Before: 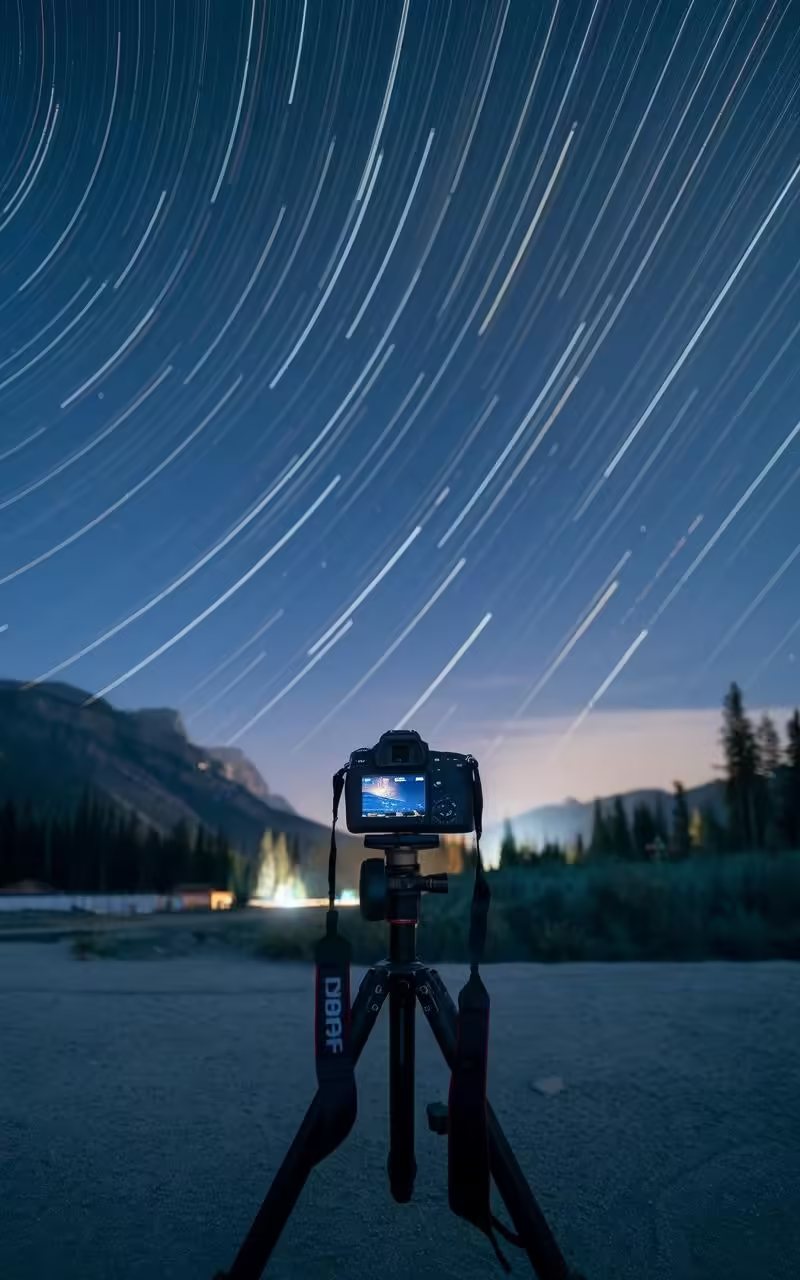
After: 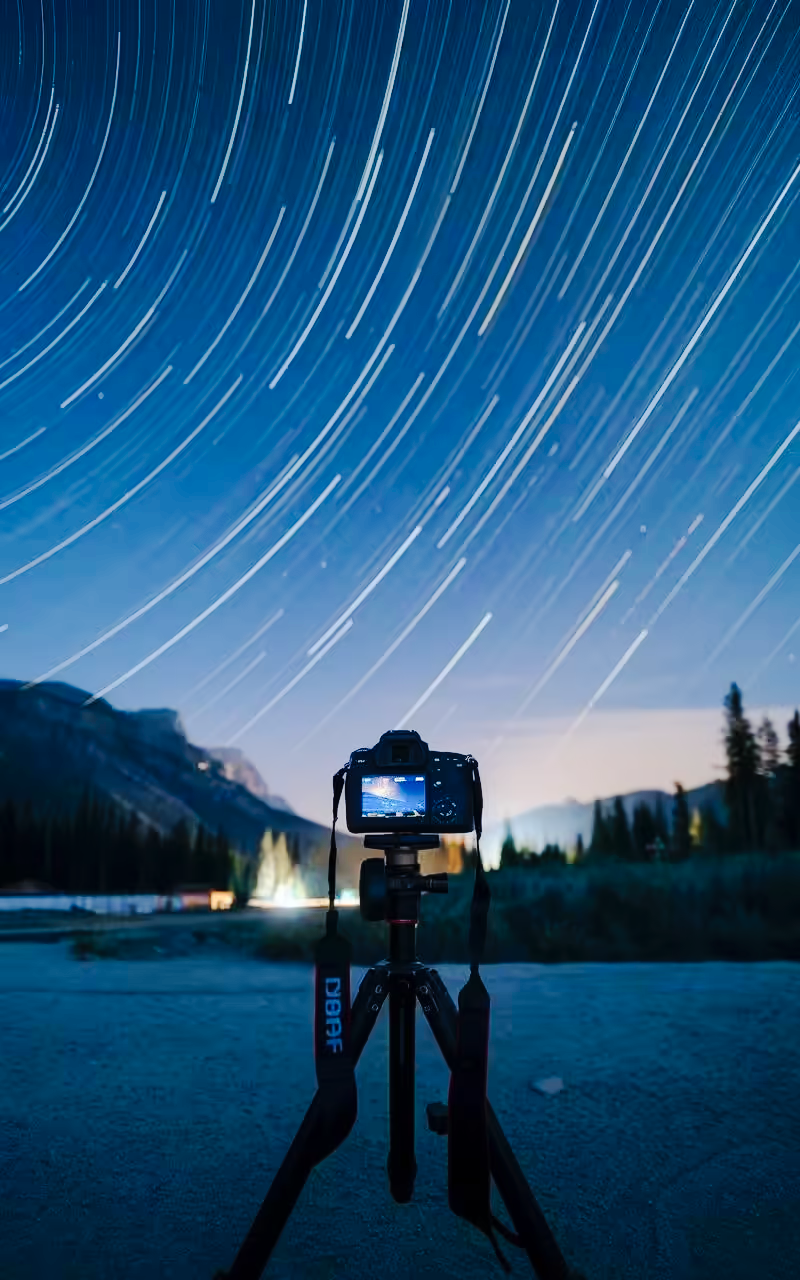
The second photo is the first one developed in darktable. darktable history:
color balance rgb: perceptual saturation grading › global saturation -0.136%, perceptual brilliance grading › mid-tones 11.082%, perceptual brilliance grading › shadows 14.69%
tone curve: curves: ch0 [(0, 0) (0.003, 0.002) (0.011, 0.009) (0.025, 0.018) (0.044, 0.03) (0.069, 0.043) (0.1, 0.057) (0.136, 0.079) (0.177, 0.125) (0.224, 0.178) (0.277, 0.255) (0.335, 0.341) (0.399, 0.443) (0.468, 0.553) (0.543, 0.644) (0.623, 0.718) (0.709, 0.779) (0.801, 0.849) (0.898, 0.929) (1, 1)], preserve colors none
